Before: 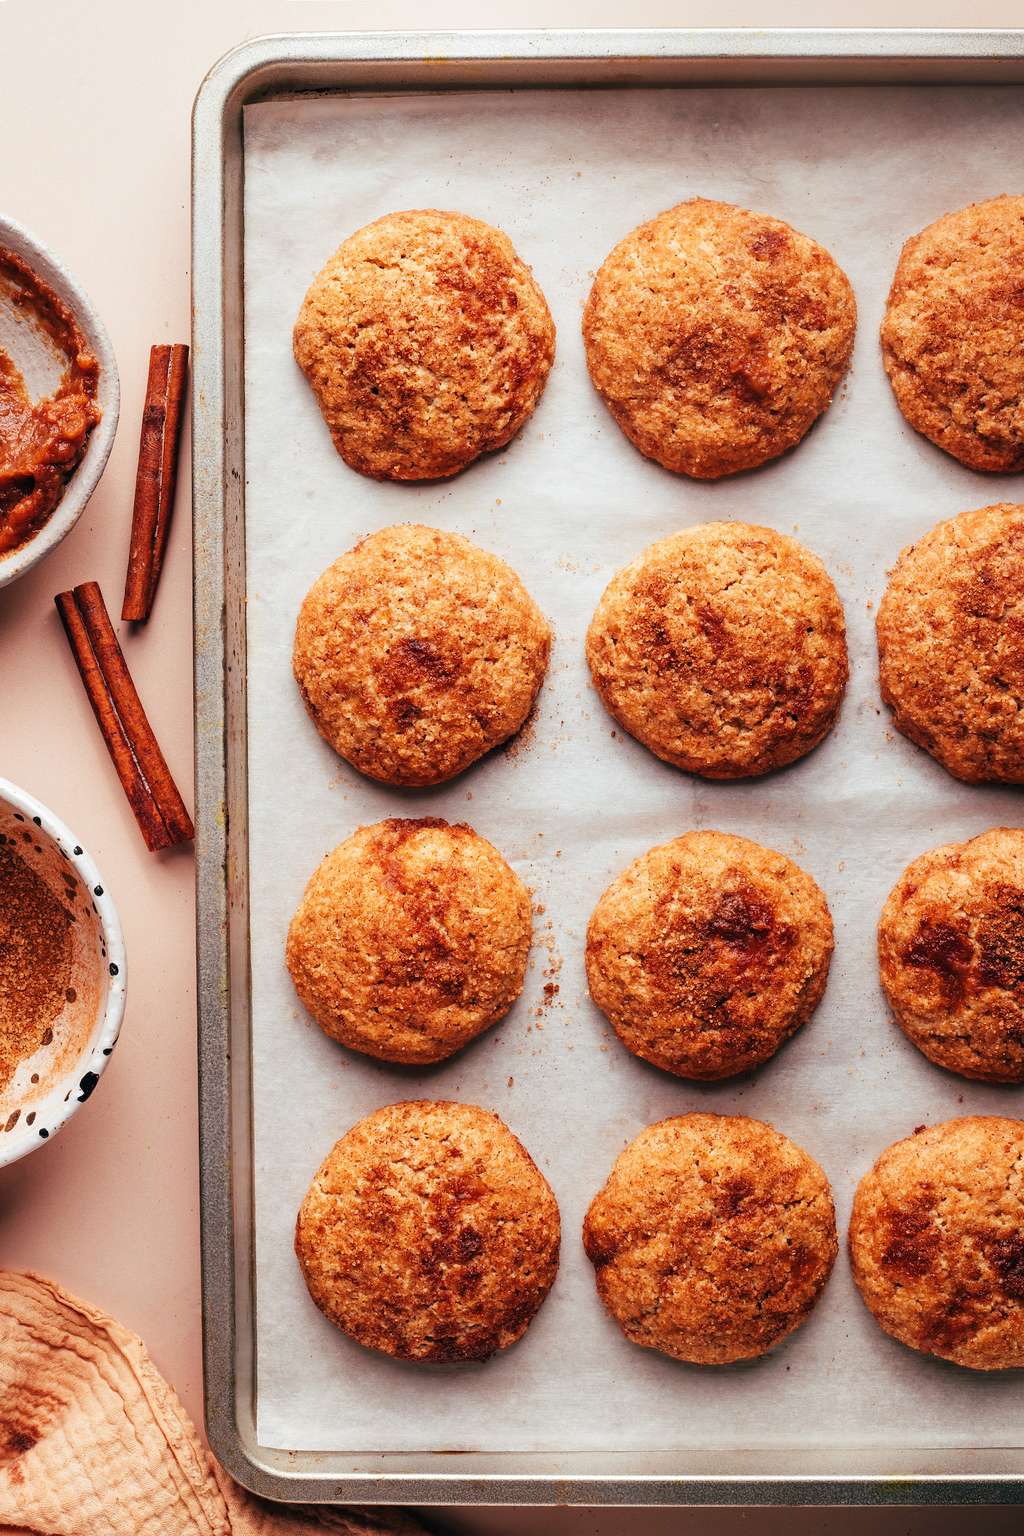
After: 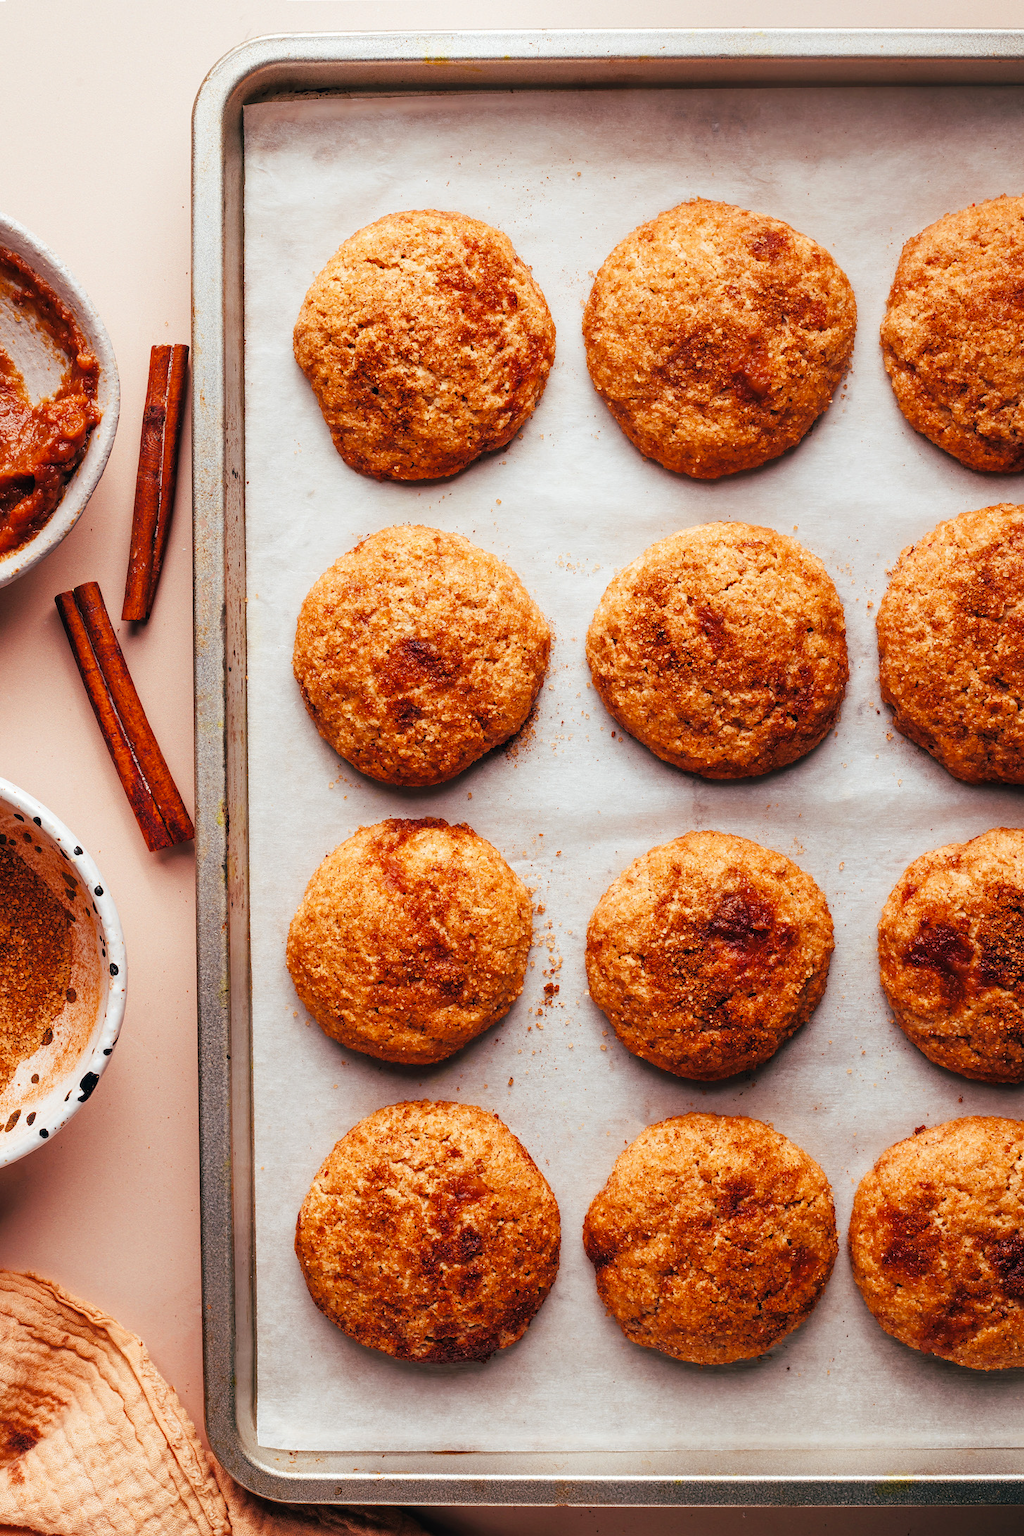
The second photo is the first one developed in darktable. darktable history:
white balance: emerald 1
color balance rgb: shadows fall-off 101%, linear chroma grading › mid-tones 7.63%, perceptual saturation grading › mid-tones 11.68%, mask middle-gray fulcrum 22.45%, global vibrance 10.11%, saturation formula JzAzBz (2021)
